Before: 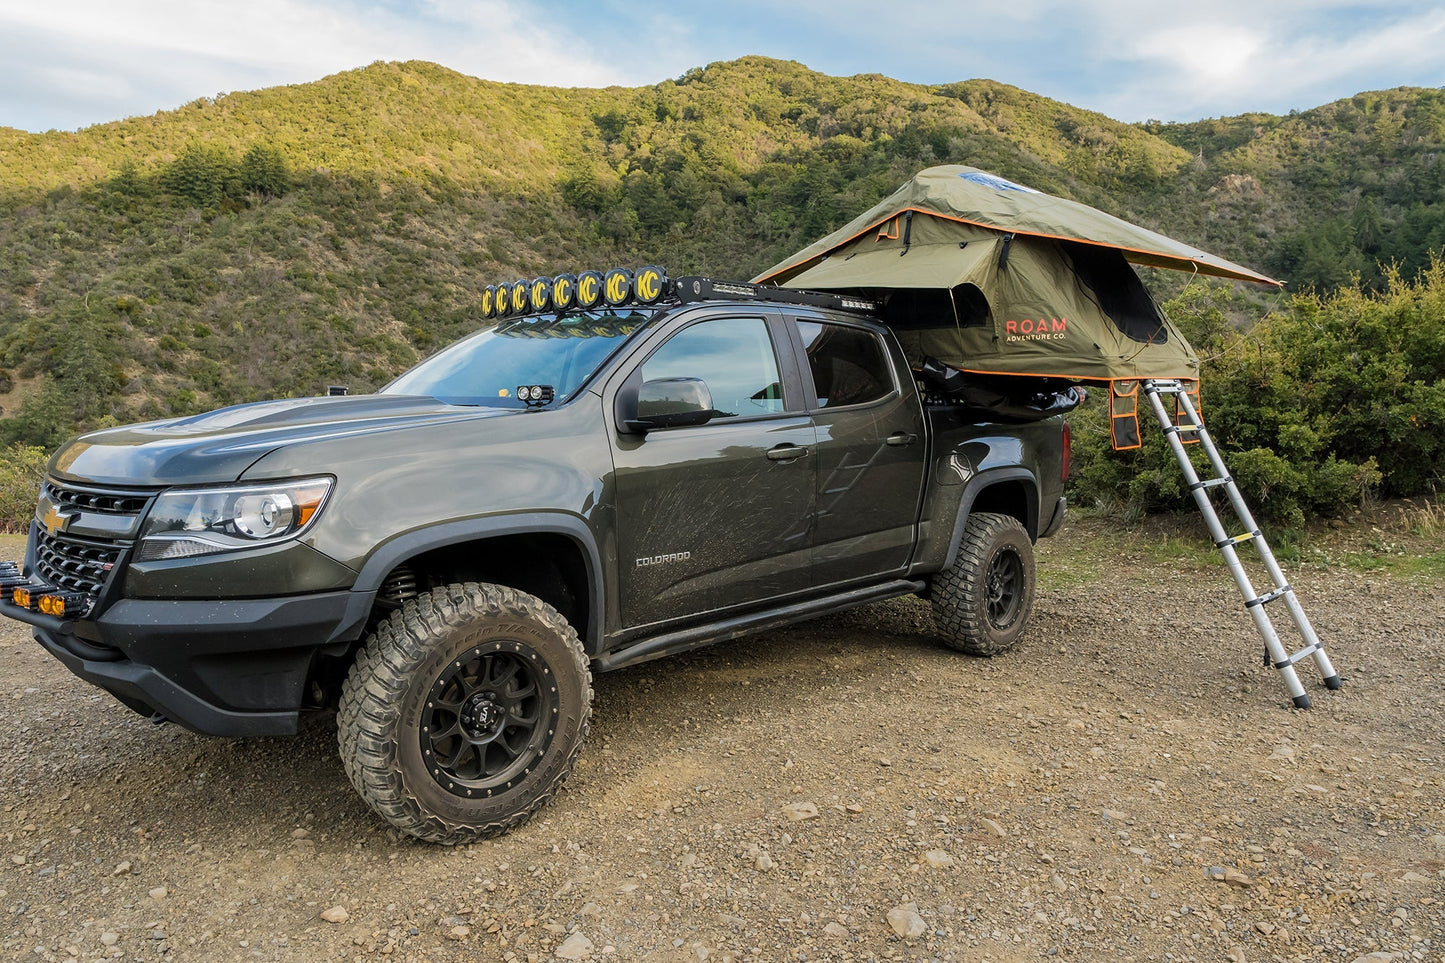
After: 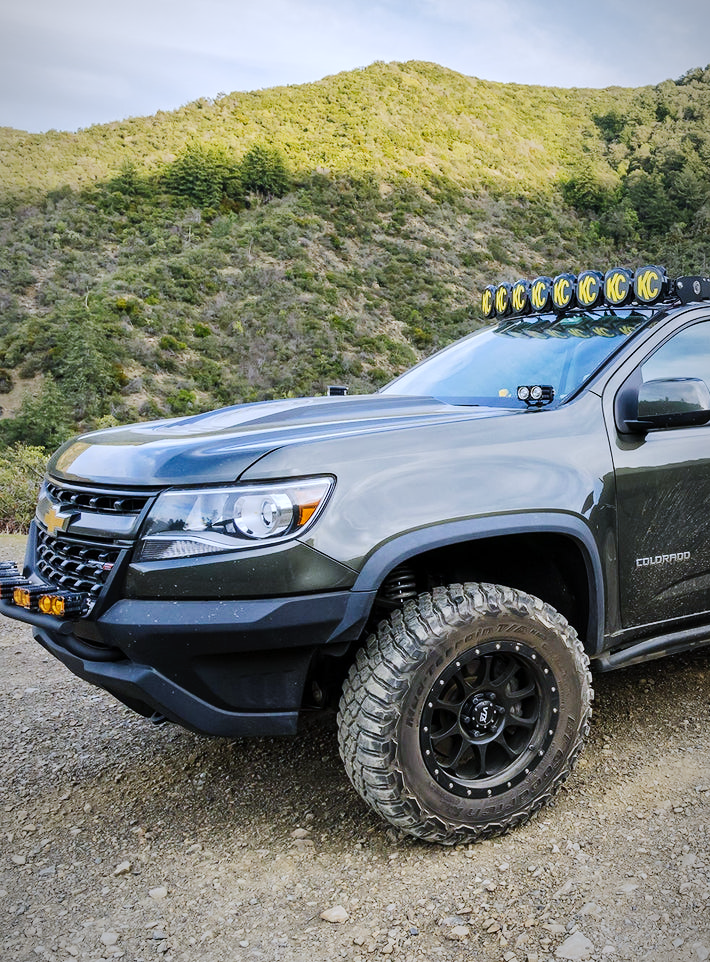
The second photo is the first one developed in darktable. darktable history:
crop and rotate: left 0%, top 0%, right 50.845%
tone curve: curves: ch0 [(0, 0) (0.003, 0.002) (0.011, 0.009) (0.025, 0.019) (0.044, 0.031) (0.069, 0.04) (0.1, 0.059) (0.136, 0.092) (0.177, 0.134) (0.224, 0.192) (0.277, 0.262) (0.335, 0.348) (0.399, 0.446) (0.468, 0.554) (0.543, 0.646) (0.623, 0.731) (0.709, 0.807) (0.801, 0.867) (0.898, 0.931) (1, 1)], preserve colors none
vignetting: fall-off radius 70%, automatic ratio true
white balance: red 0.948, green 1.02, blue 1.176
